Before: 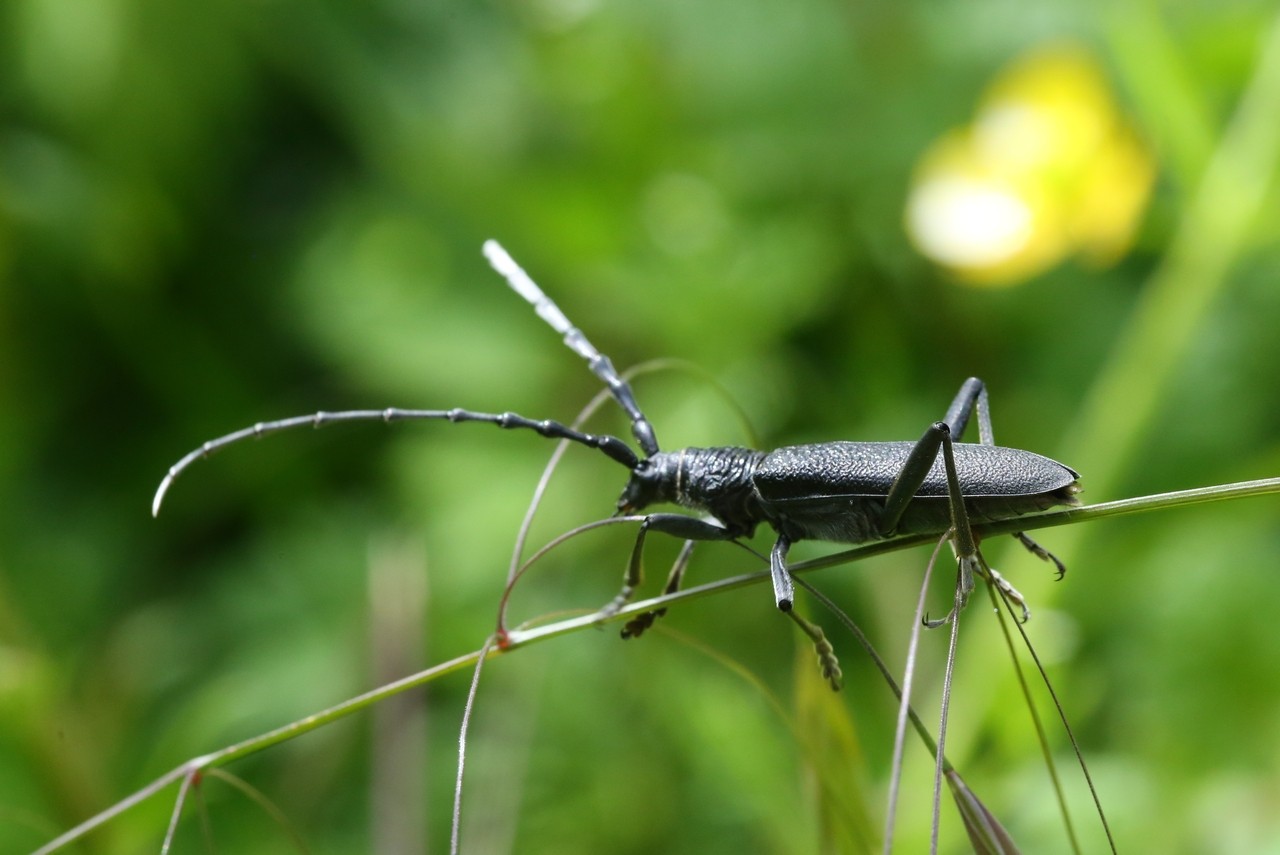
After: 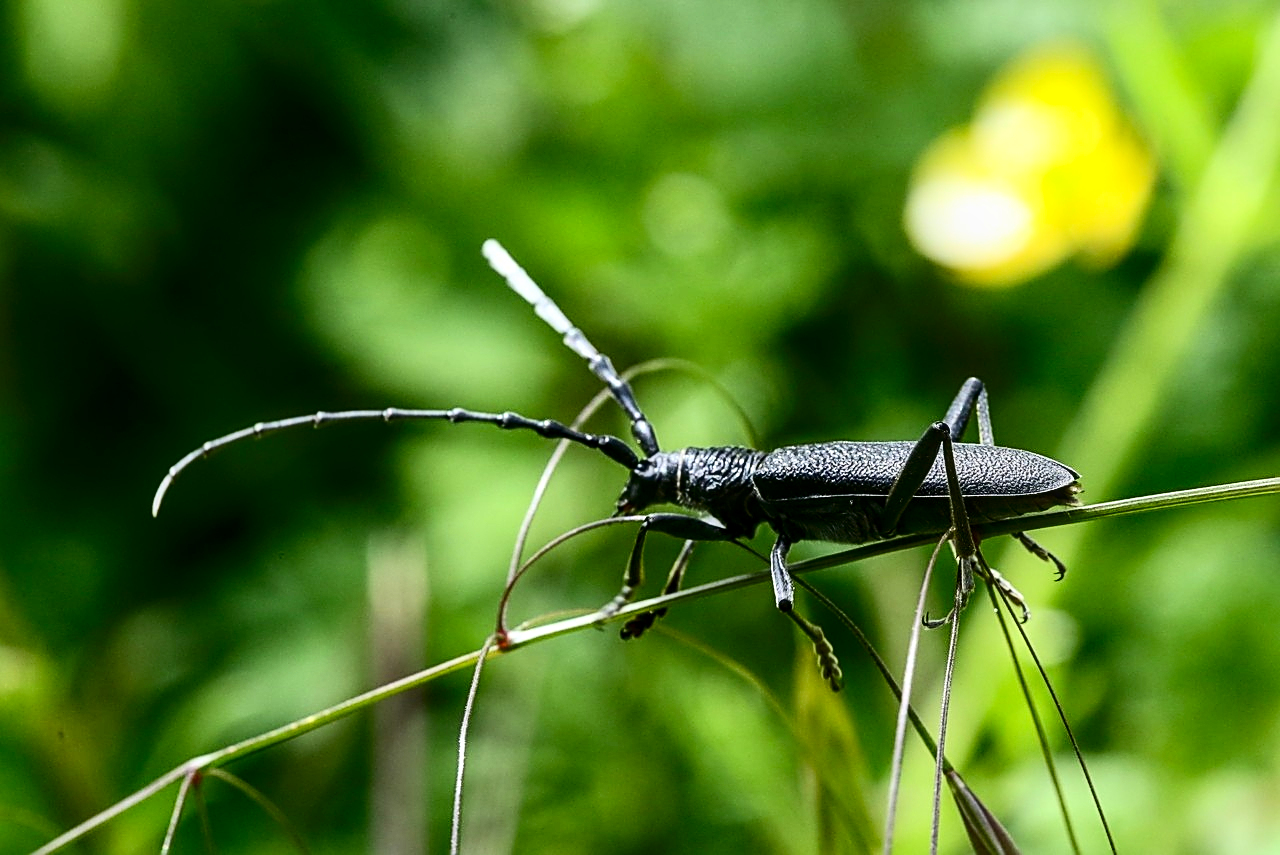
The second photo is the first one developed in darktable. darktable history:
local contrast: on, module defaults
sharpen: amount 0.904
contrast brightness saturation: contrast 0.317, brightness -0.066, saturation 0.166
